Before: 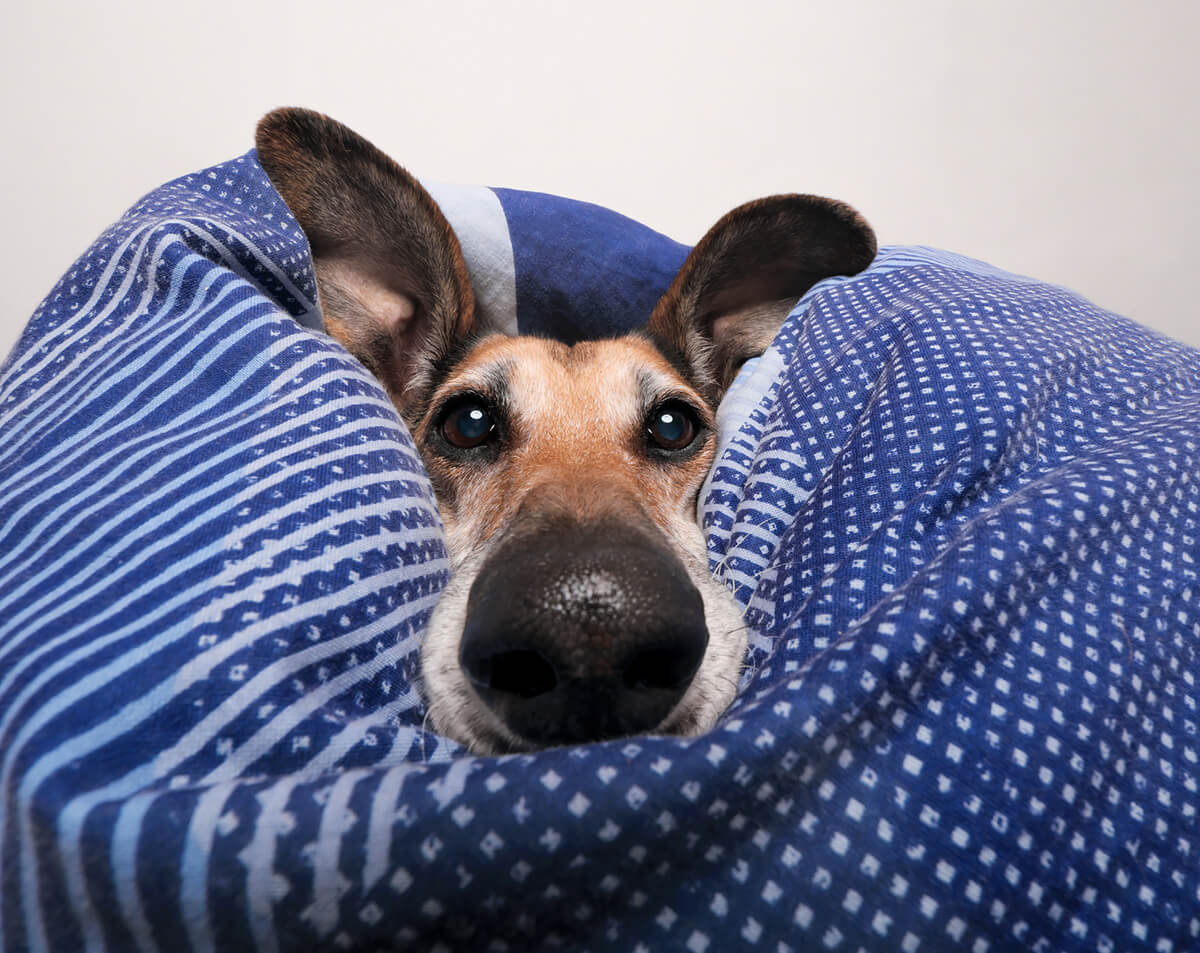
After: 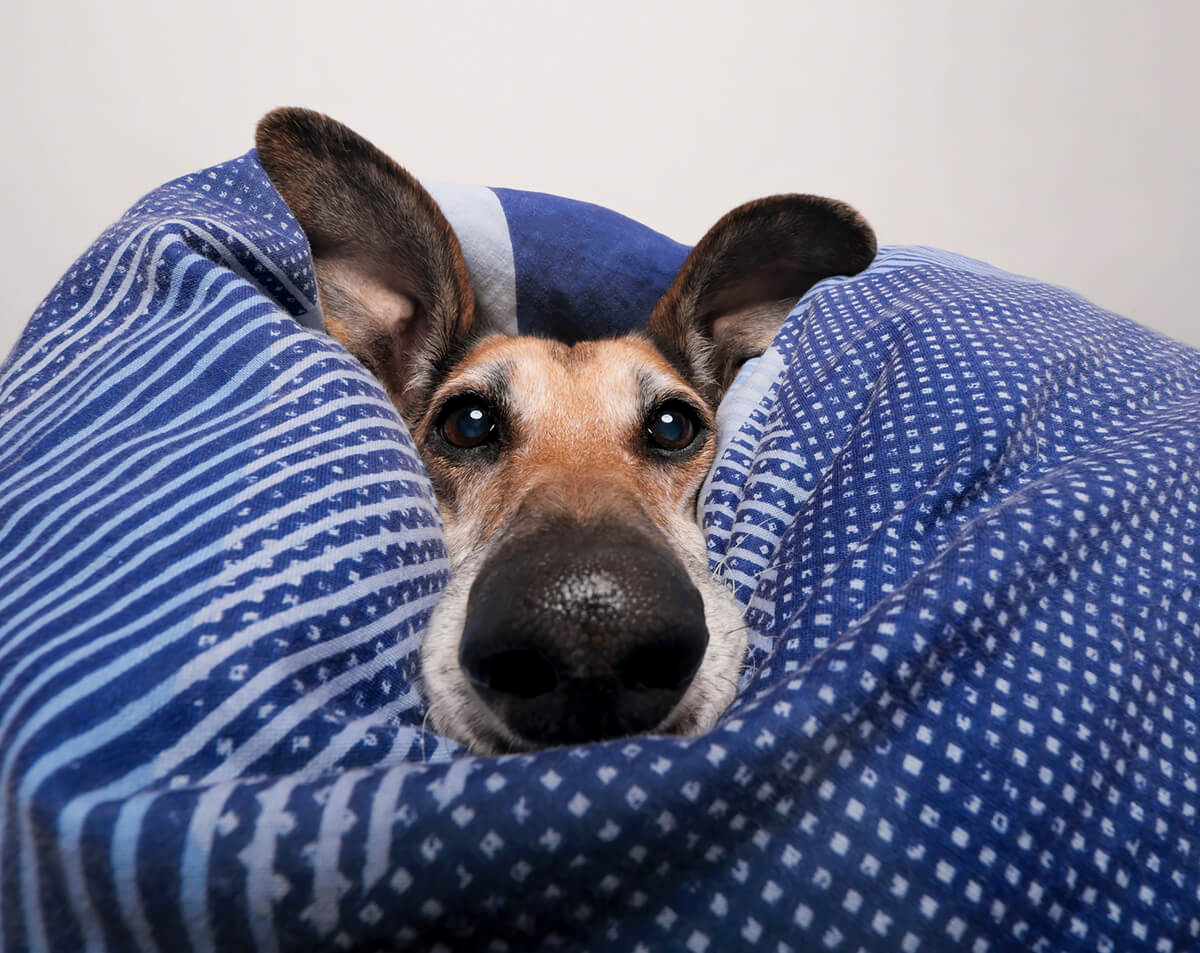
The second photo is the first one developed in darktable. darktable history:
exposure: black level correction 0.002, exposure -0.1 EV, compensate highlight preservation false
